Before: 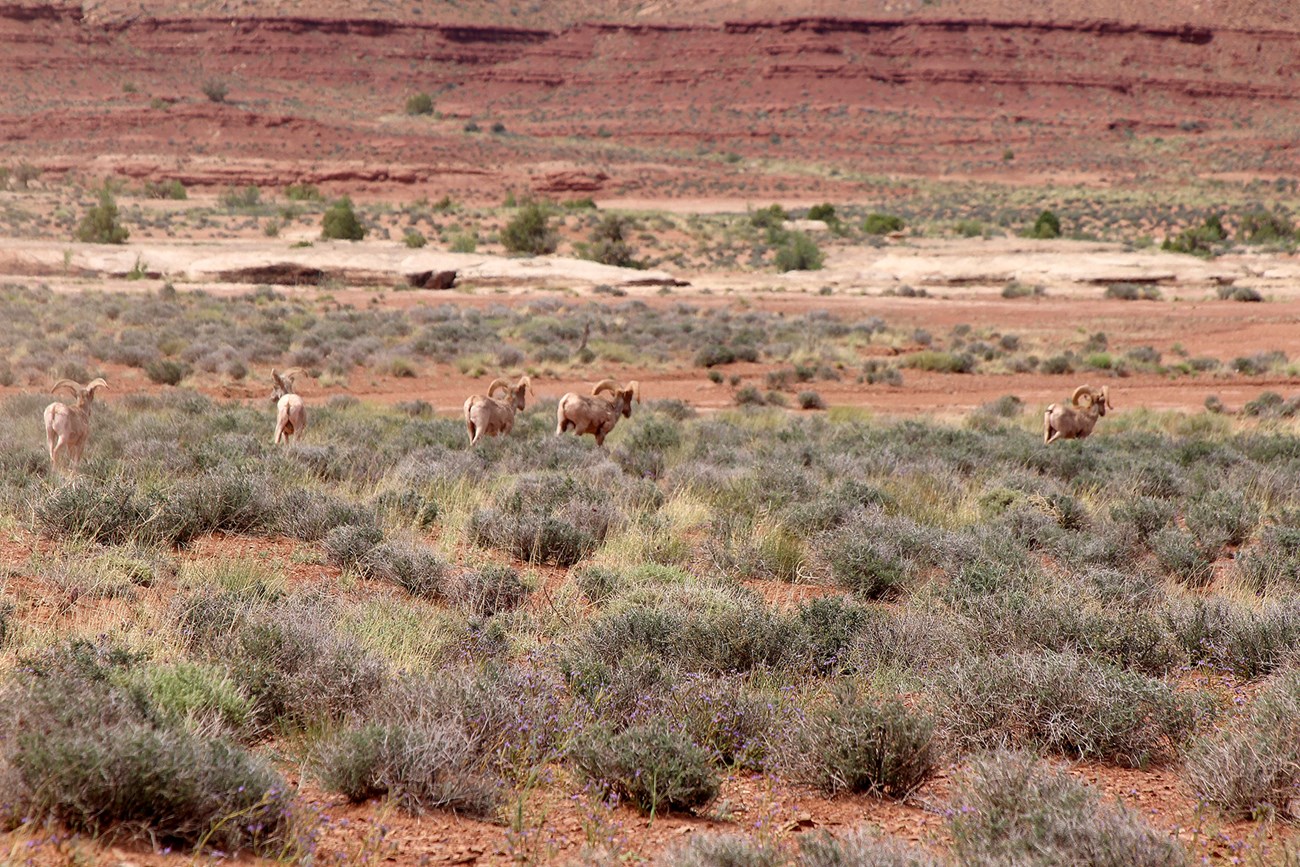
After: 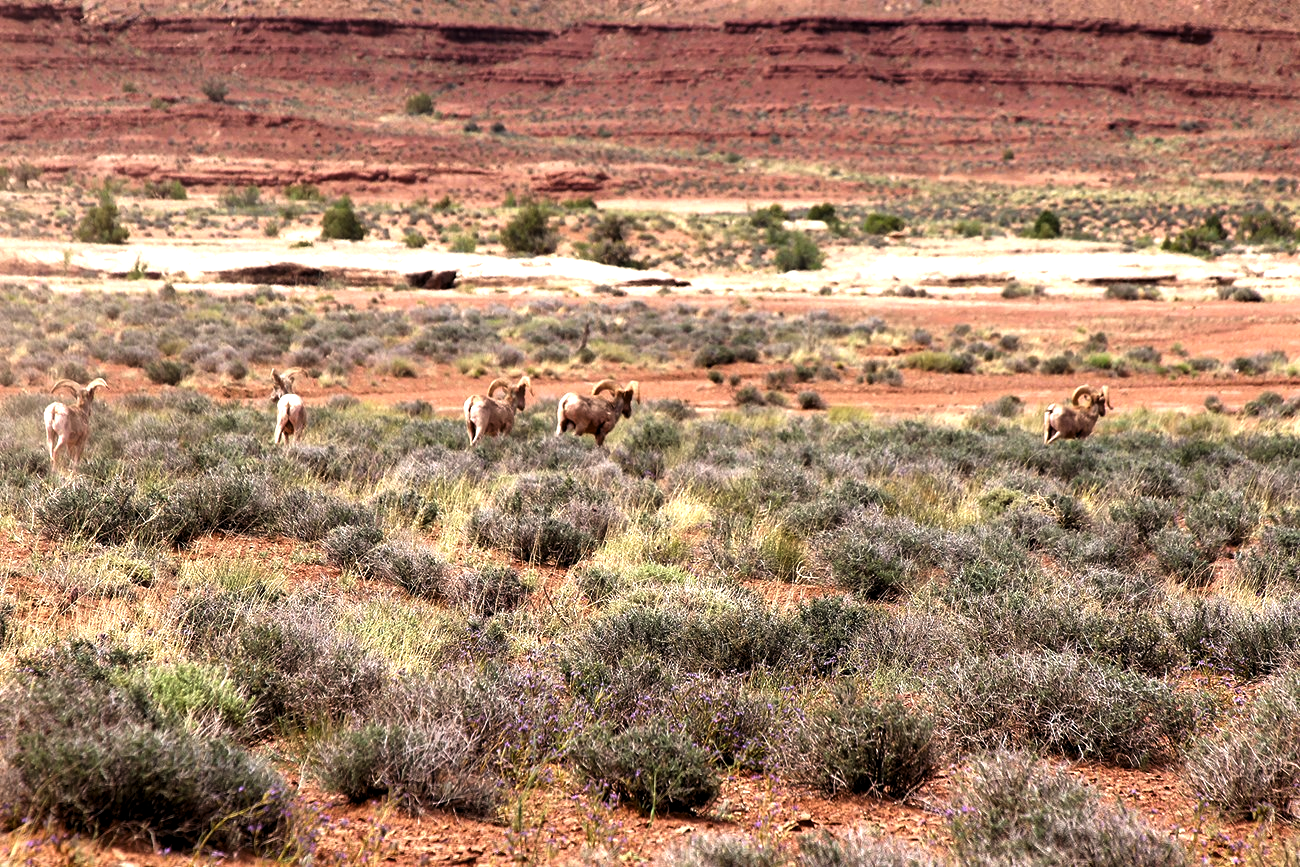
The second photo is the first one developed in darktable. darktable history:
tone equalizer: on, module defaults
levels: levels [0.044, 0.475, 0.791]
color zones: curves: ch0 [(0, 0.613) (0.01, 0.613) (0.245, 0.448) (0.498, 0.529) (0.642, 0.665) (0.879, 0.777) (0.99, 0.613)]; ch1 [(0, 0) (0.143, 0) (0.286, 0) (0.429, 0) (0.571, 0) (0.714, 0) (0.857, 0)], mix -121.96%
